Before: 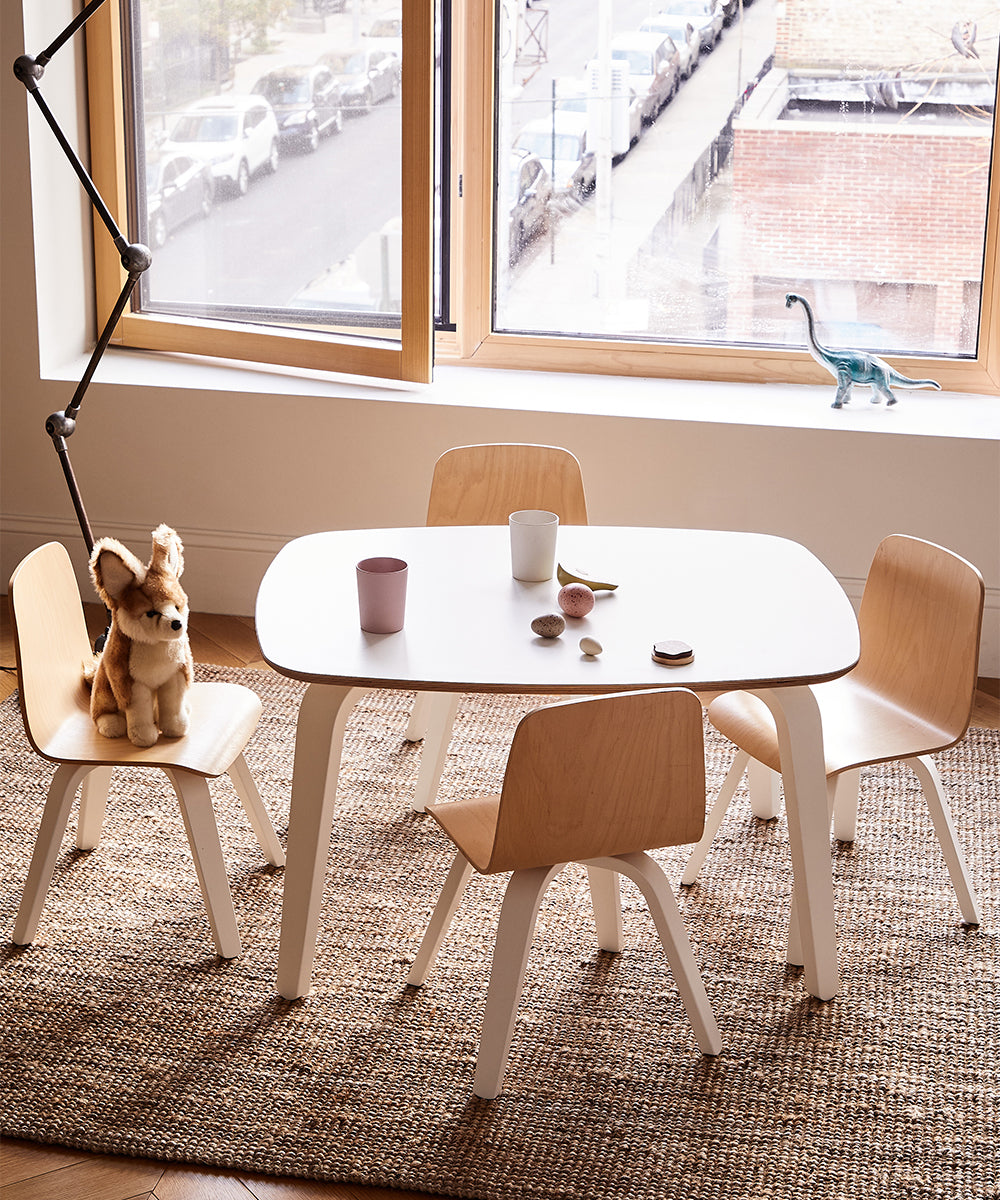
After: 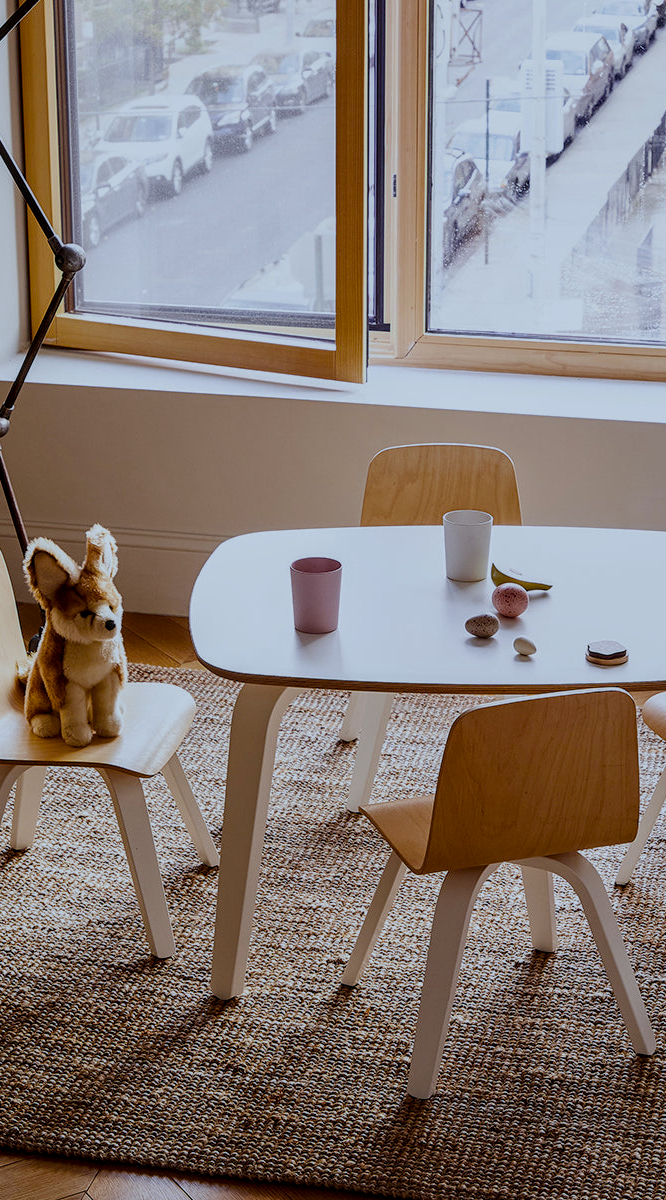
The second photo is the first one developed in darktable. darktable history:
crop and rotate: left 6.617%, right 26.717%
color balance rgb: perceptual saturation grading › global saturation 35%, perceptual saturation grading › highlights -25%, perceptual saturation grading › shadows 25%, global vibrance 10%
exposure: black level correction 0, exposure -0.766 EV, compensate highlight preservation false
color correction: highlights b* 3
white balance: red 0.924, blue 1.095
local contrast: on, module defaults
